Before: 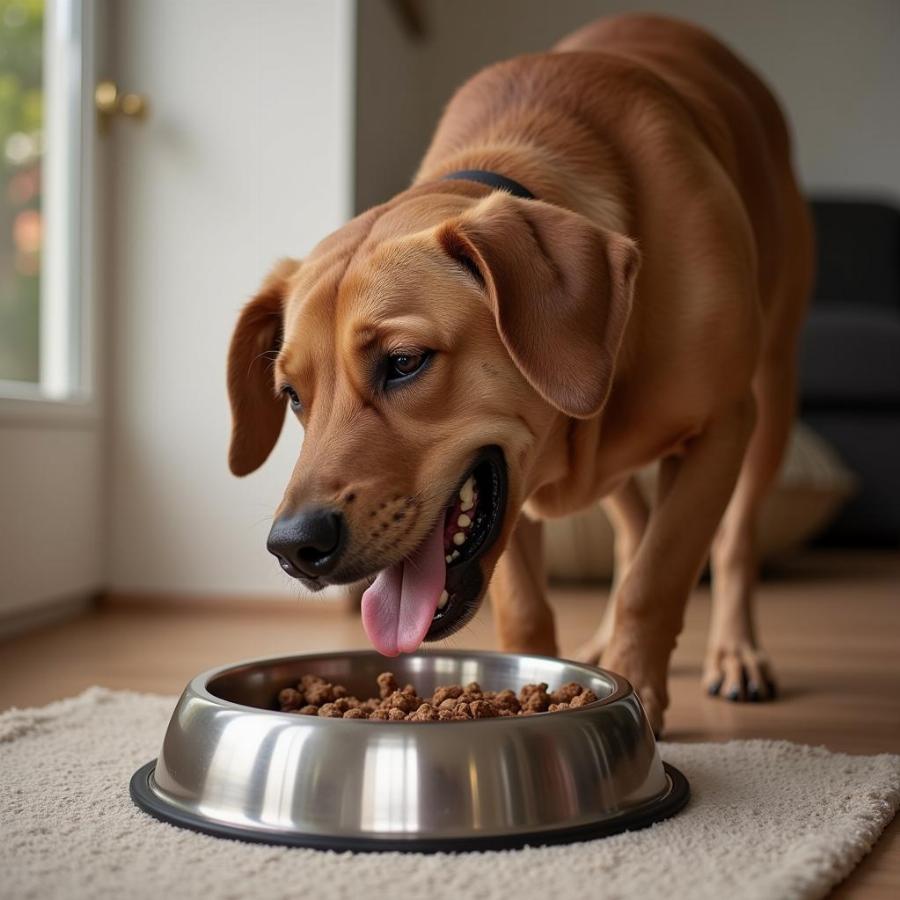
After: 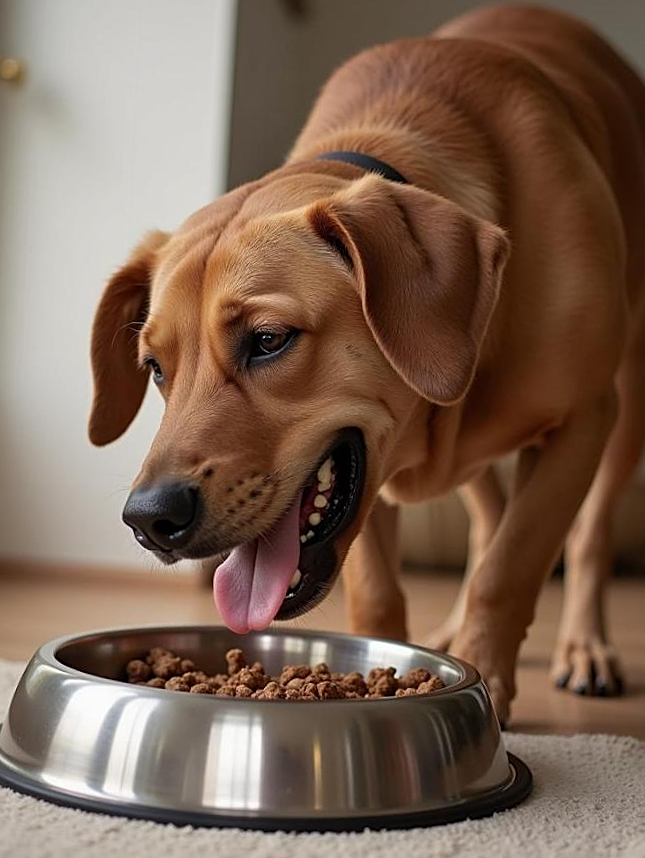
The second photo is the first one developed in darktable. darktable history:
crop and rotate: angle -2.84°, left 13.966%, top 0.016%, right 10.814%, bottom 0.024%
sharpen: on, module defaults
